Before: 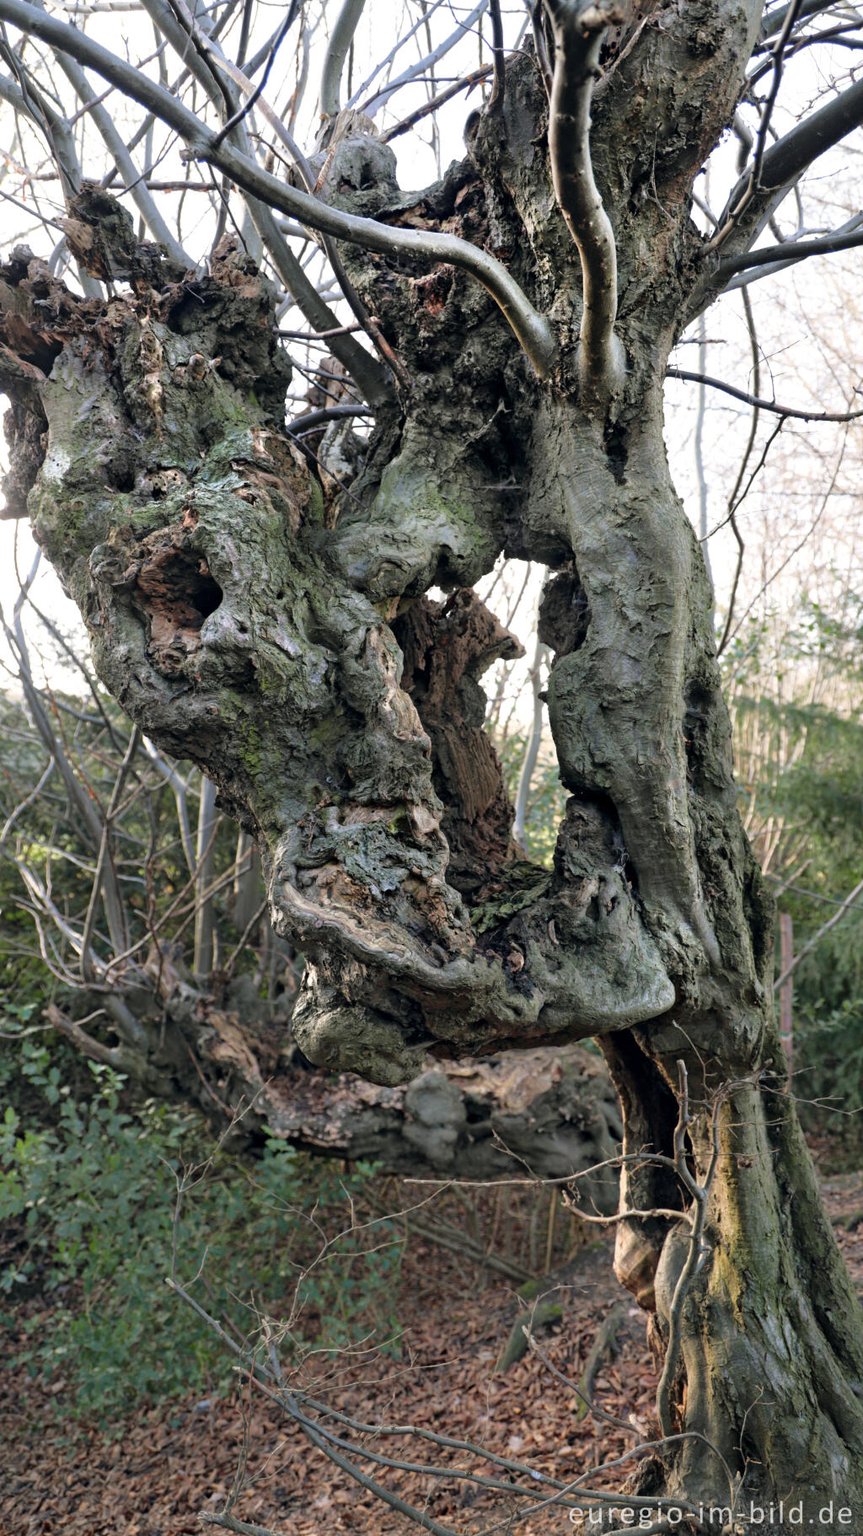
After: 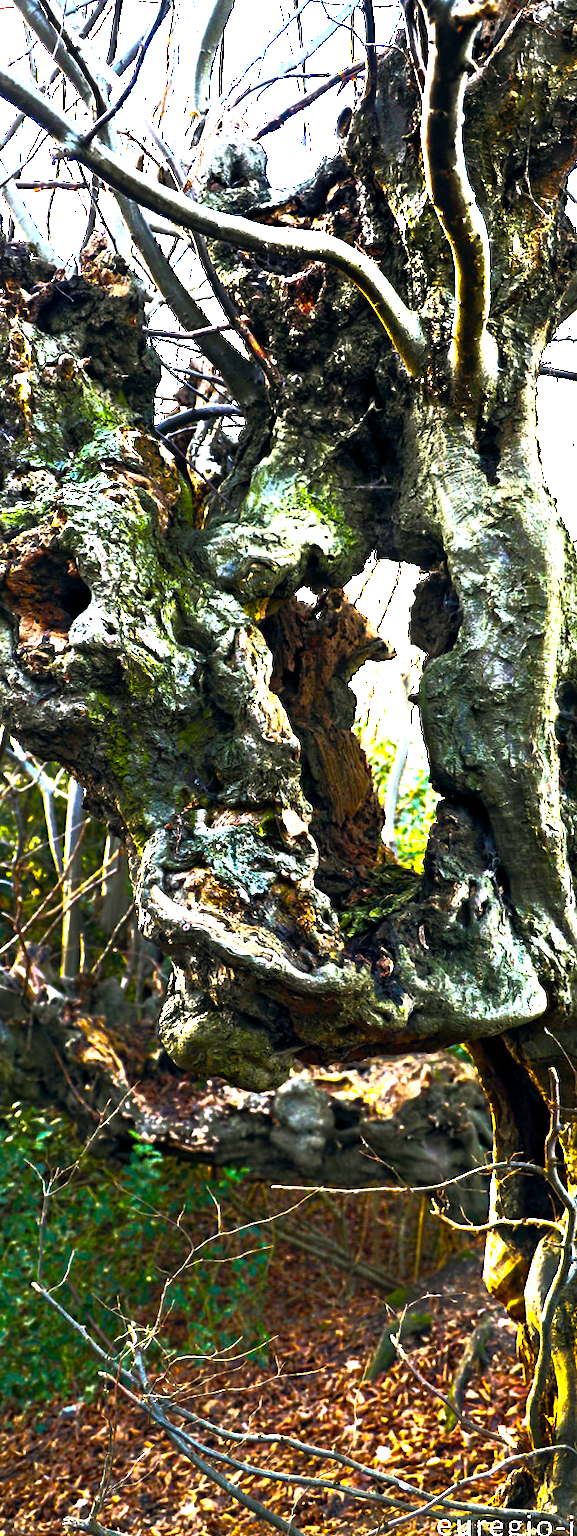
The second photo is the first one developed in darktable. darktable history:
rotate and perspective: rotation 0.192°, lens shift (horizontal) -0.015, crop left 0.005, crop right 0.996, crop top 0.006, crop bottom 0.99
crop and rotate: left 15.055%, right 18.278%
color balance rgb: linear chroma grading › global chroma 20%, perceptual saturation grading › global saturation 65%, perceptual saturation grading › highlights 60%, perceptual saturation grading › mid-tones 50%, perceptual saturation grading › shadows 50%, perceptual brilliance grading › global brilliance 30%, perceptual brilliance grading › highlights 50%, perceptual brilliance grading › mid-tones 50%, perceptual brilliance grading › shadows -22%, global vibrance 20%
base curve: curves: ch0 [(0, 0) (0.564, 0.291) (0.802, 0.731) (1, 1)]
